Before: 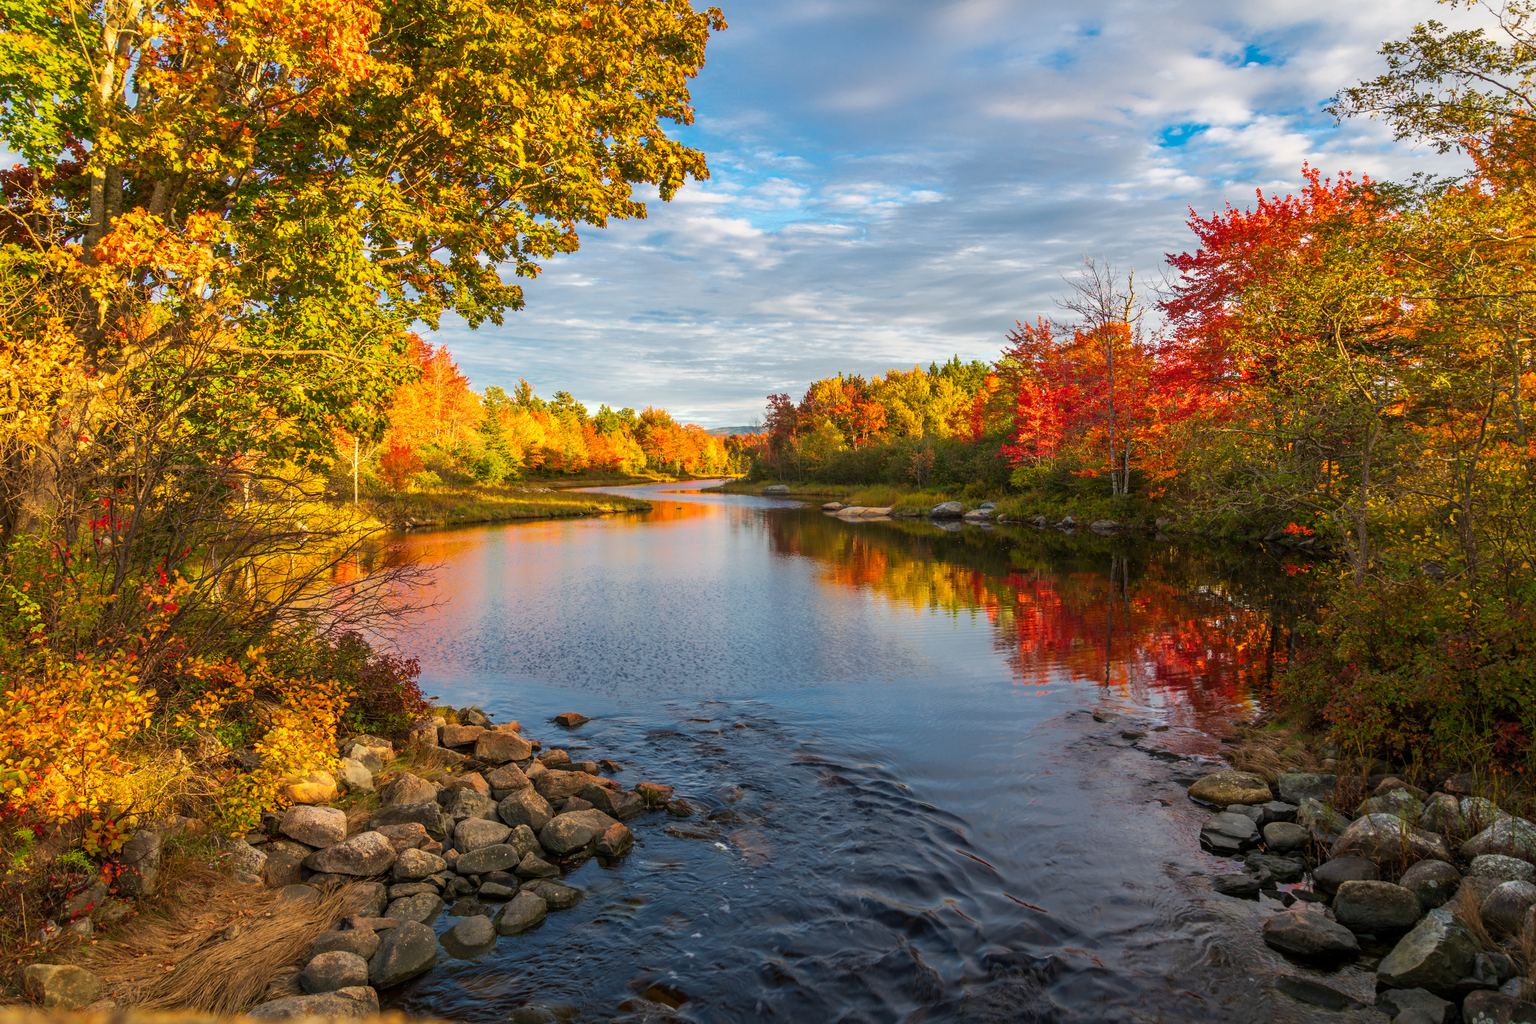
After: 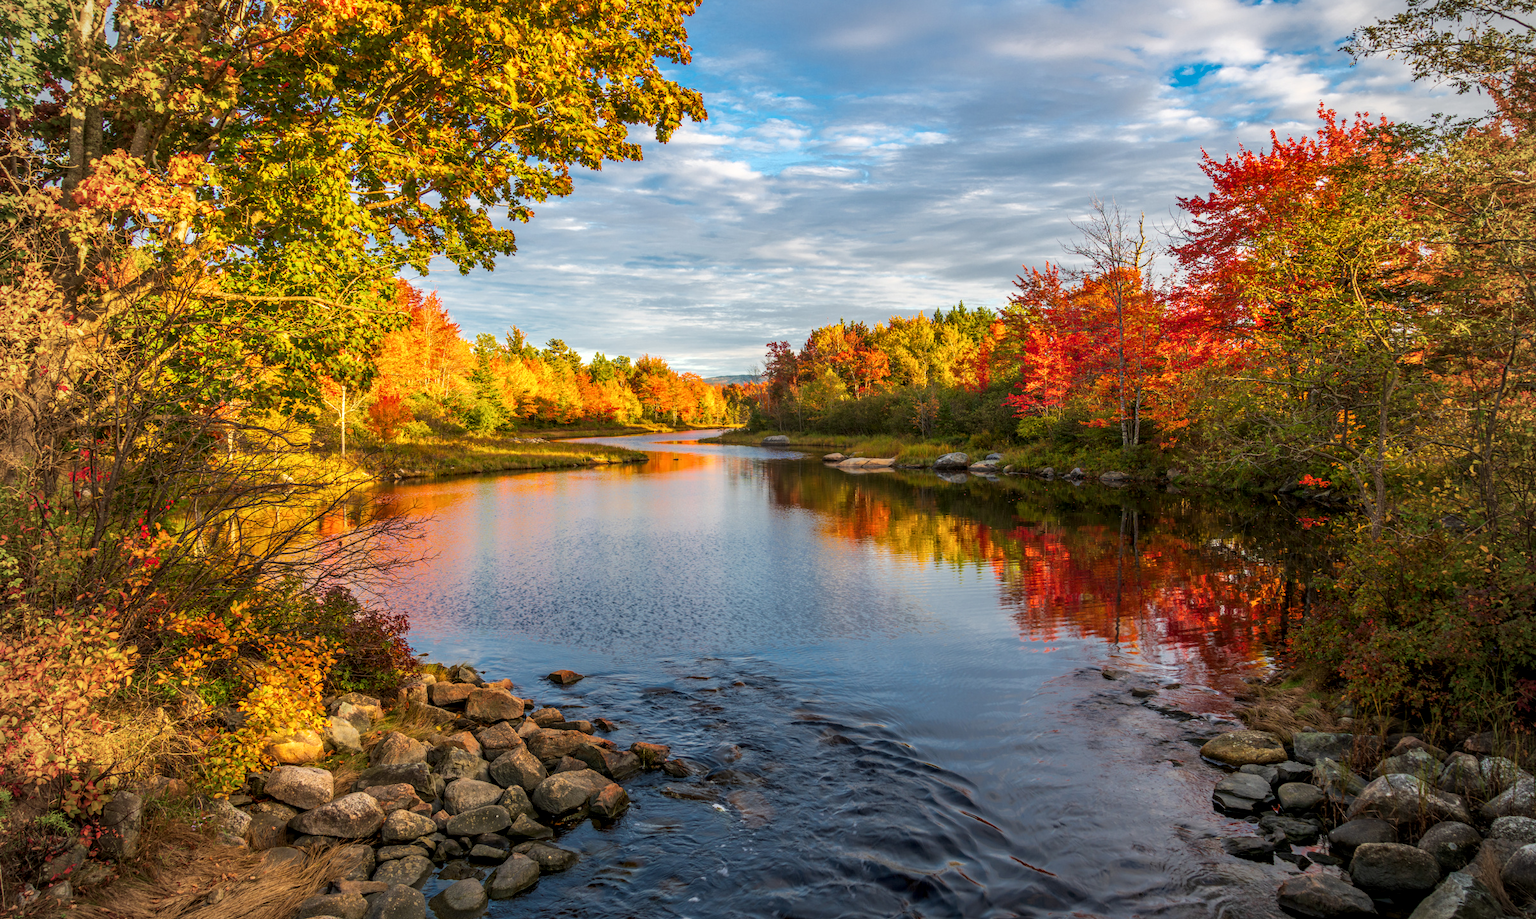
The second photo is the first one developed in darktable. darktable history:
local contrast: on, module defaults
vignetting: fall-off radius 60.92%
crop: left 1.507%, top 6.147%, right 1.379%, bottom 6.637%
